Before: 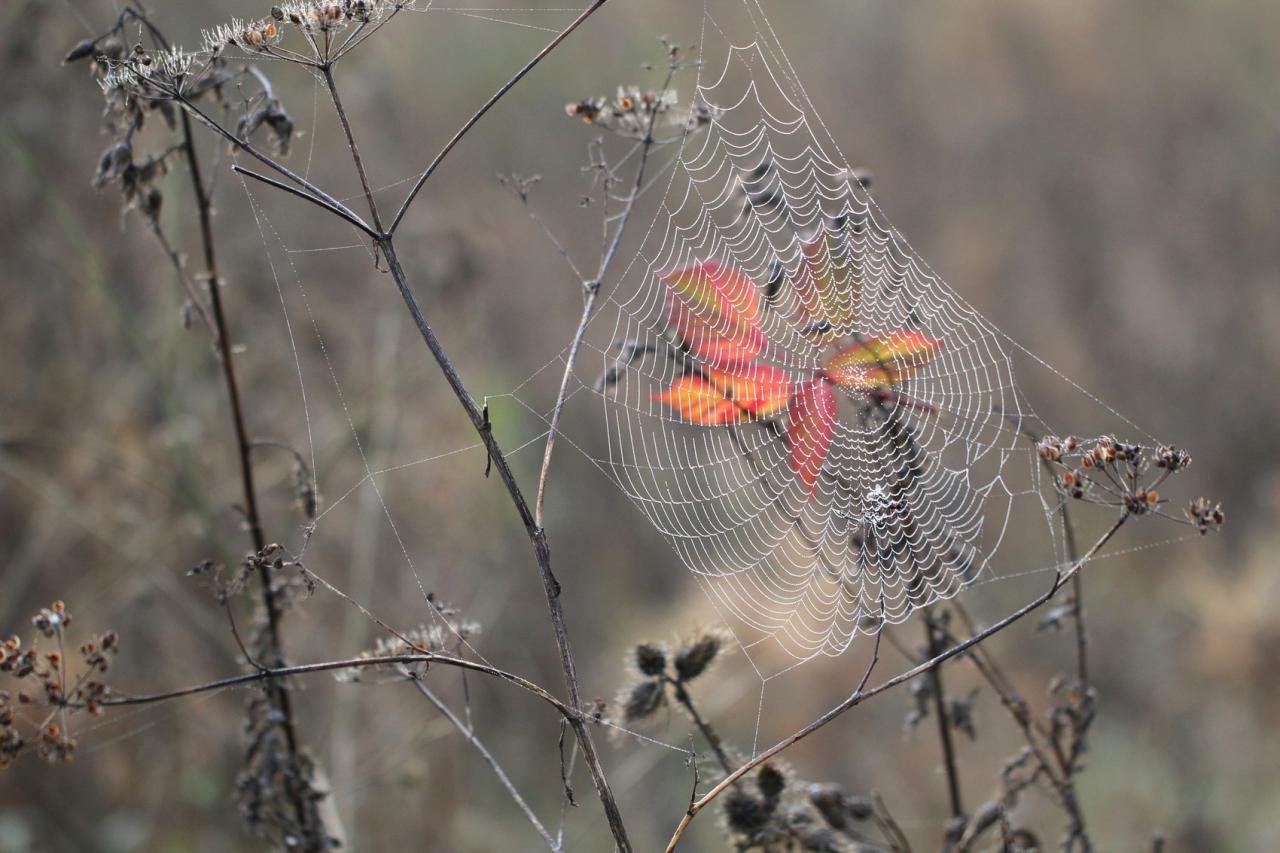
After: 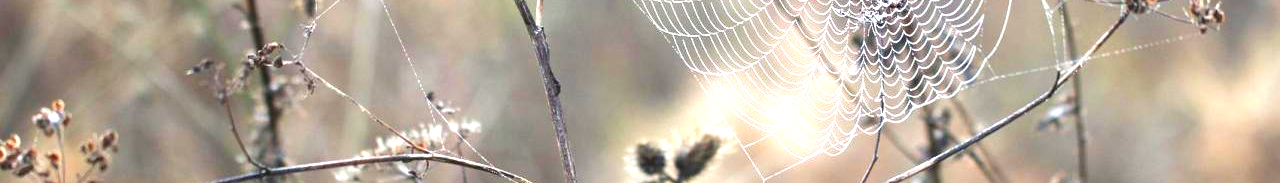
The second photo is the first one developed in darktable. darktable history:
exposure: black level correction 0, exposure 1.441 EV, compensate highlight preservation false
velvia: on, module defaults
crop and rotate: top 58.873%, bottom 19.595%
